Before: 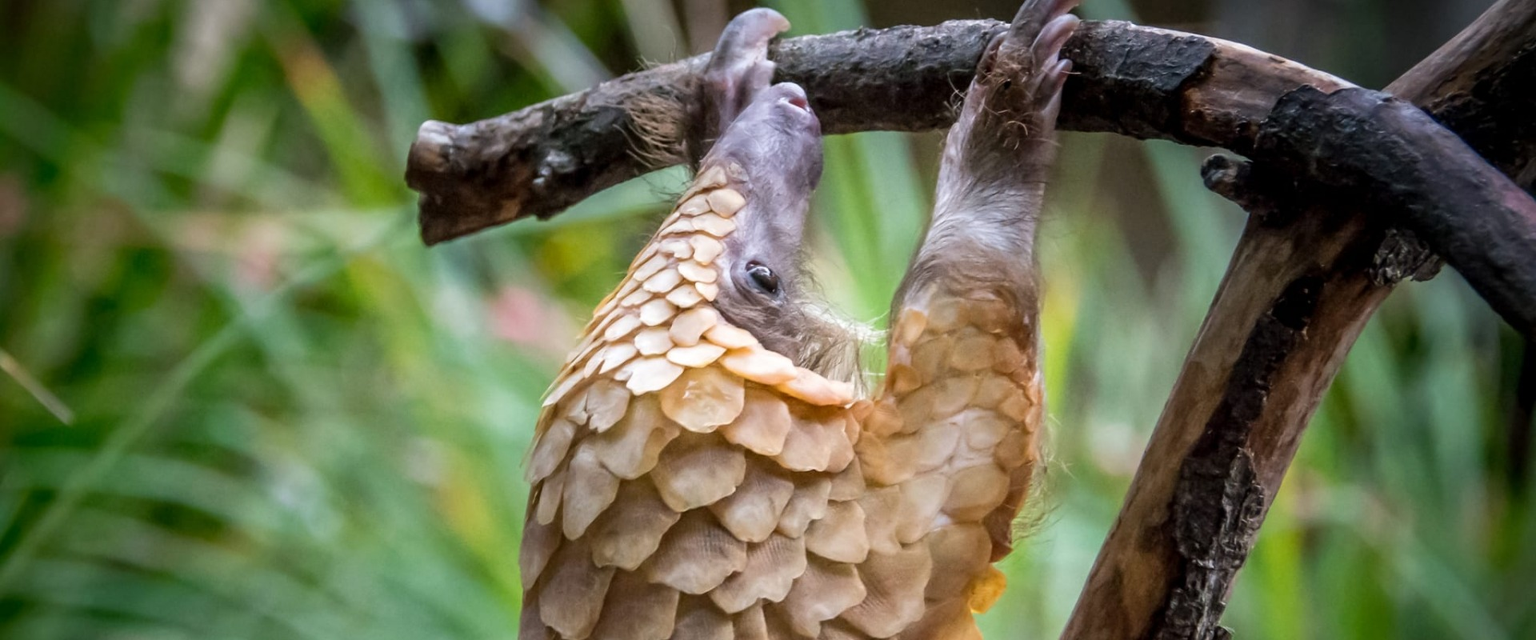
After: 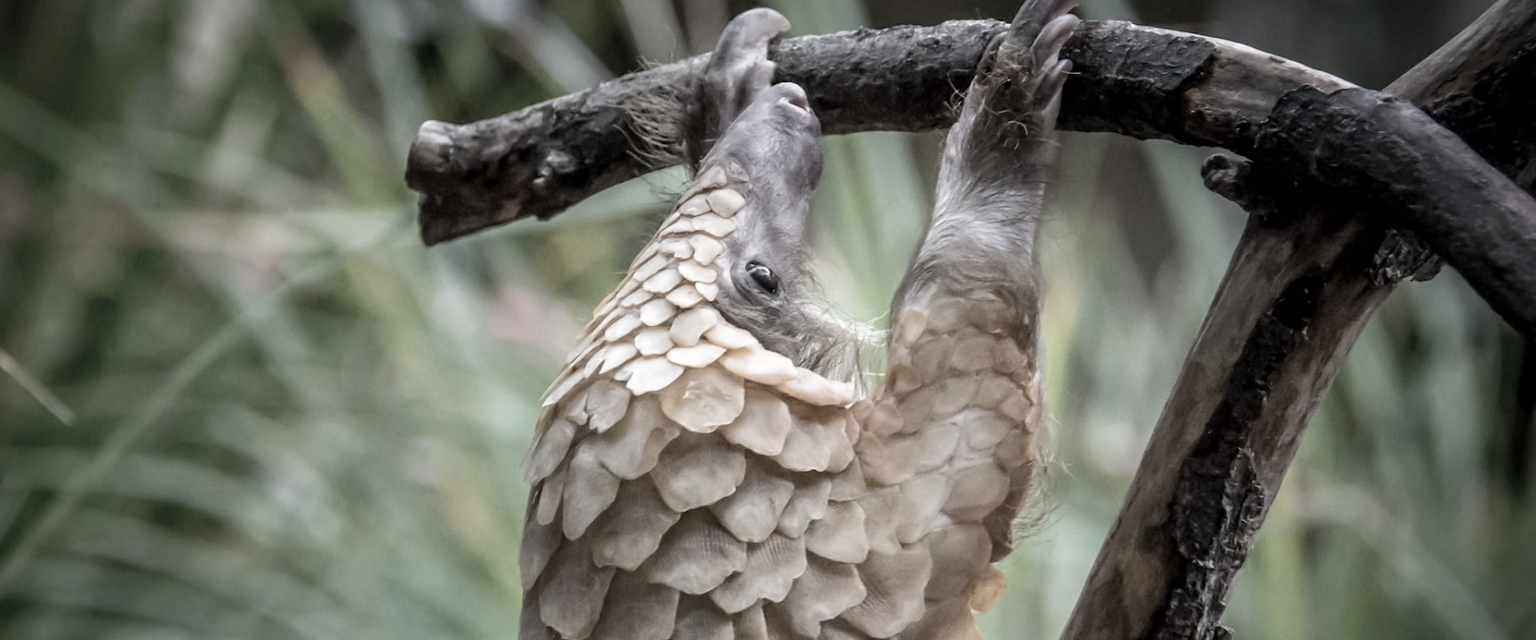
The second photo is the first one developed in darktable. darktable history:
color correction: highlights b* 0.064, saturation 0.303
